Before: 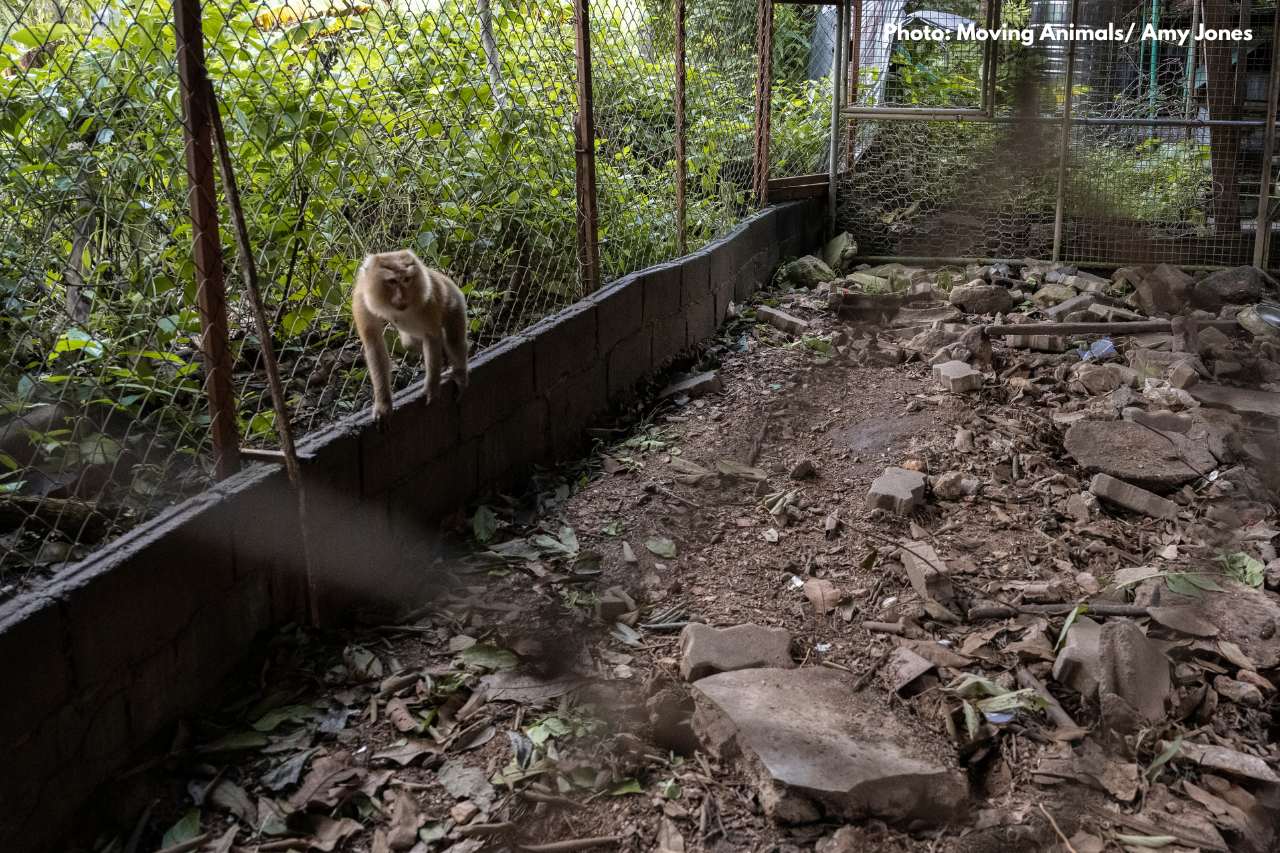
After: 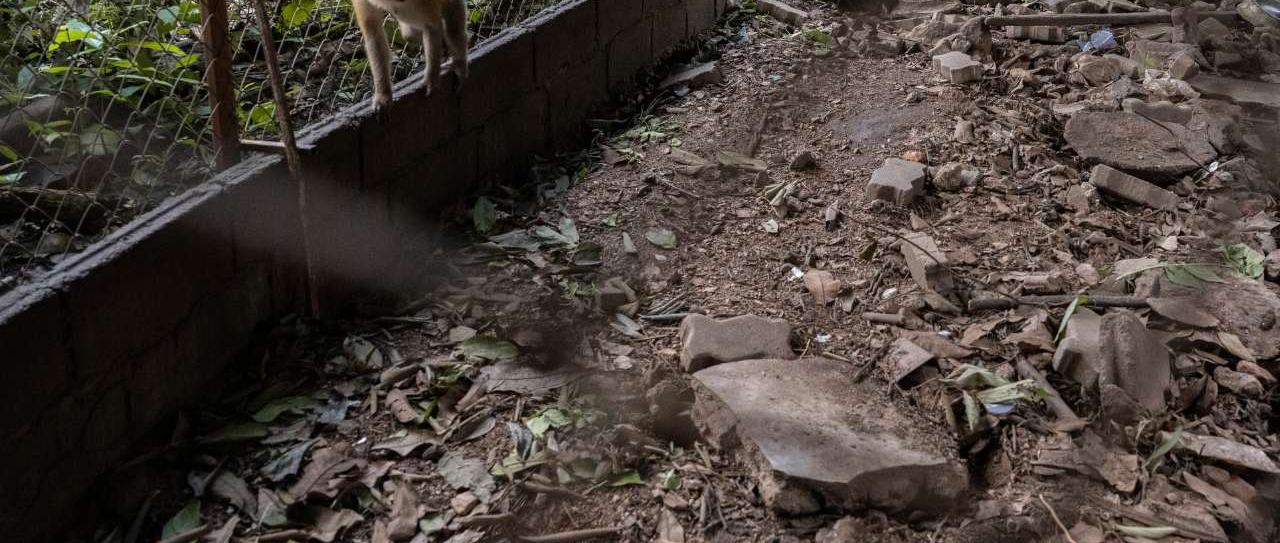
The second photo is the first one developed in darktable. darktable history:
crop and rotate: top 36.322%
